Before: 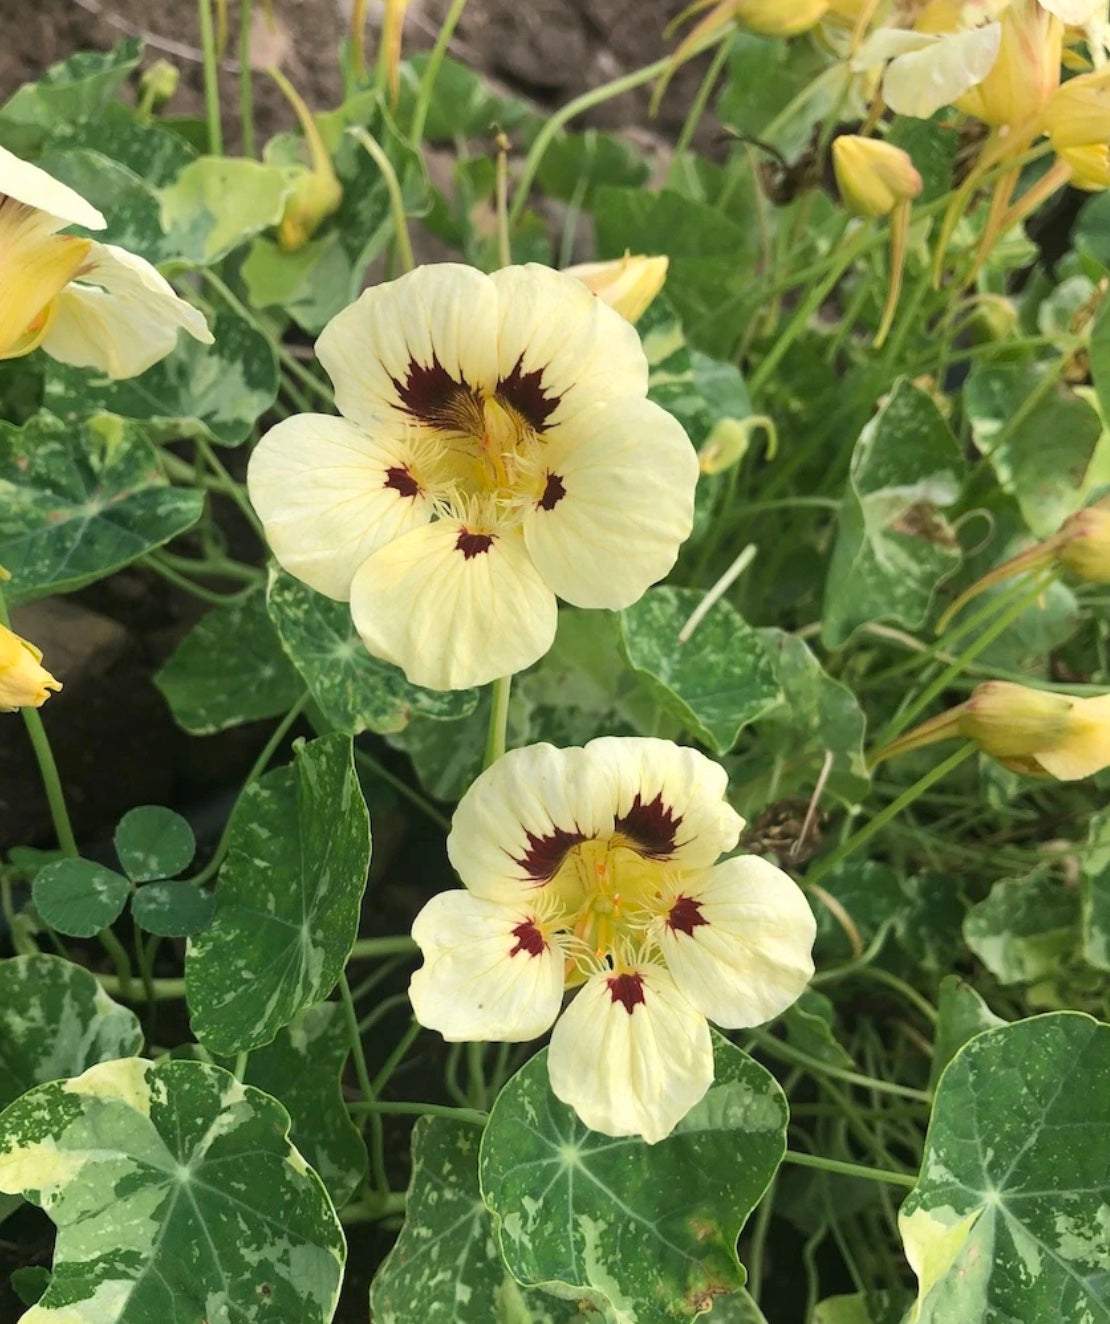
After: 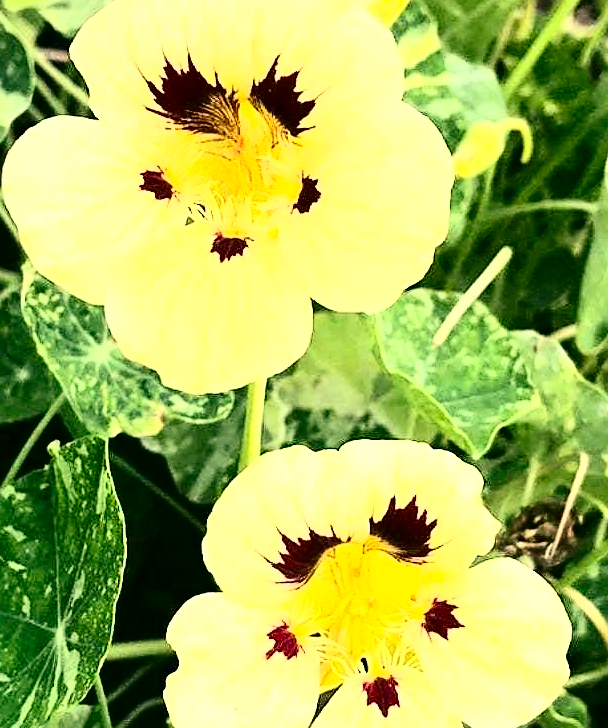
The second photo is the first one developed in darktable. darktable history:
sharpen: on, module defaults
exposure: black level correction 0, exposure 0.694 EV, compensate highlight preservation false
crop and rotate: left 22.154%, top 22.49%, right 22.981%, bottom 22.462%
color correction: highlights a* 5.43, highlights b* 5.3, shadows a* -4.73, shadows b* -4.97
tone curve: curves: ch0 [(0, 0) (0.003, 0.002) (0.011, 0.002) (0.025, 0.002) (0.044, 0.002) (0.069, 0.002) (0.1, 0.003) (0.136, 0.008) (0.177, 0.03) (0.224, 0.058) (0.277, 0.139) (0.335, 0.233) (0.399, 0.363) (0.468, 0.506) (0.543, 0.649) (0.623, 0.781) (0.709, 0.88) (0.801, 0.956) (0.898, 0.994) (1, 1)], color space Lab, independent channels, preserve colors none
contrast brightness saturation: contrast 0.156, saturation 0.323
